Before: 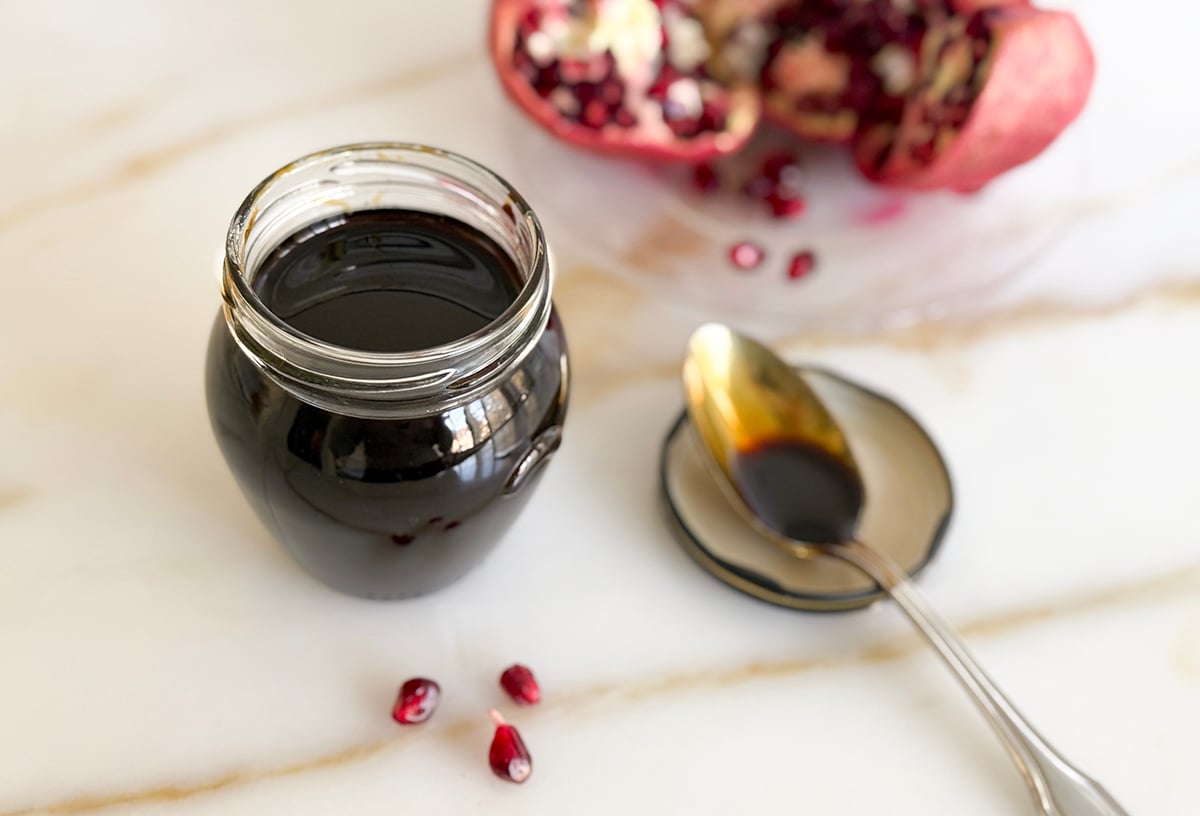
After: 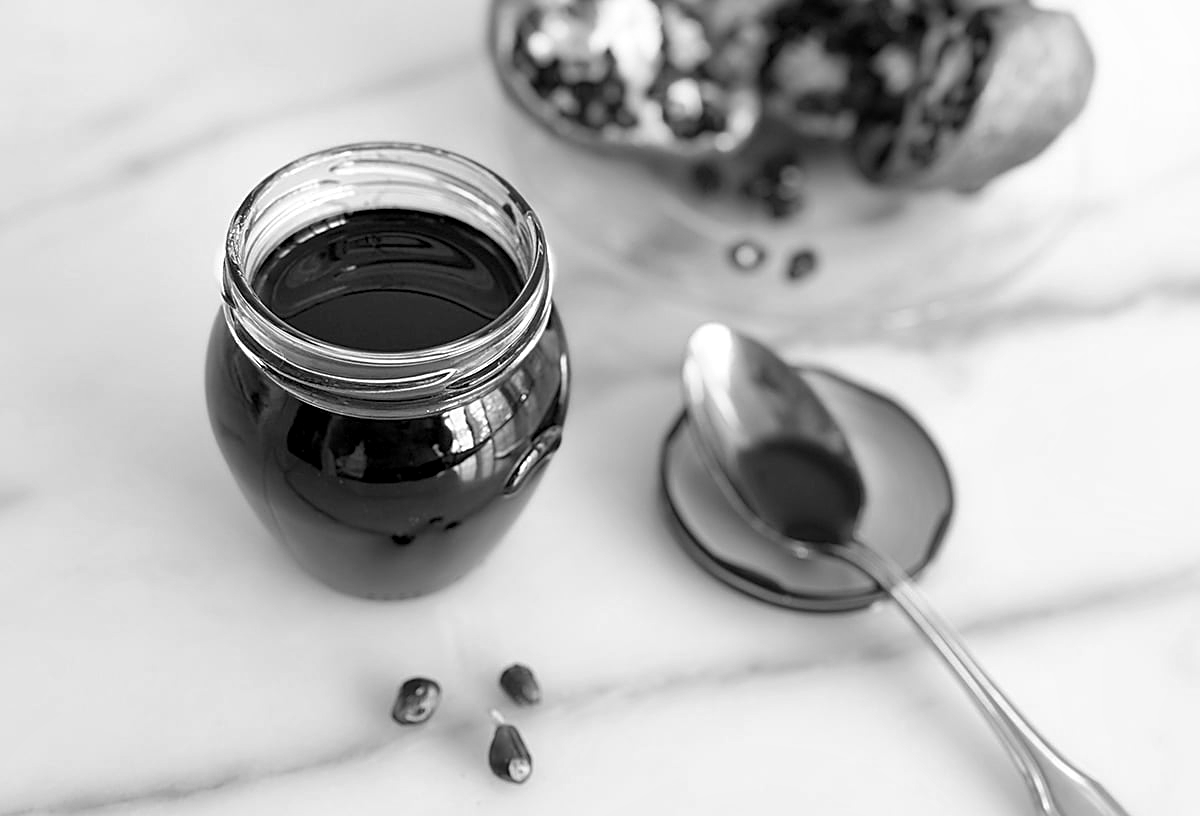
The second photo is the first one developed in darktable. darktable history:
local contrast: mode bilateral grid, contrast 20, coarseness 50, detail 120%, midtone range 0.2
monochrome: on, module defaults
sharpen: on, module defaults
